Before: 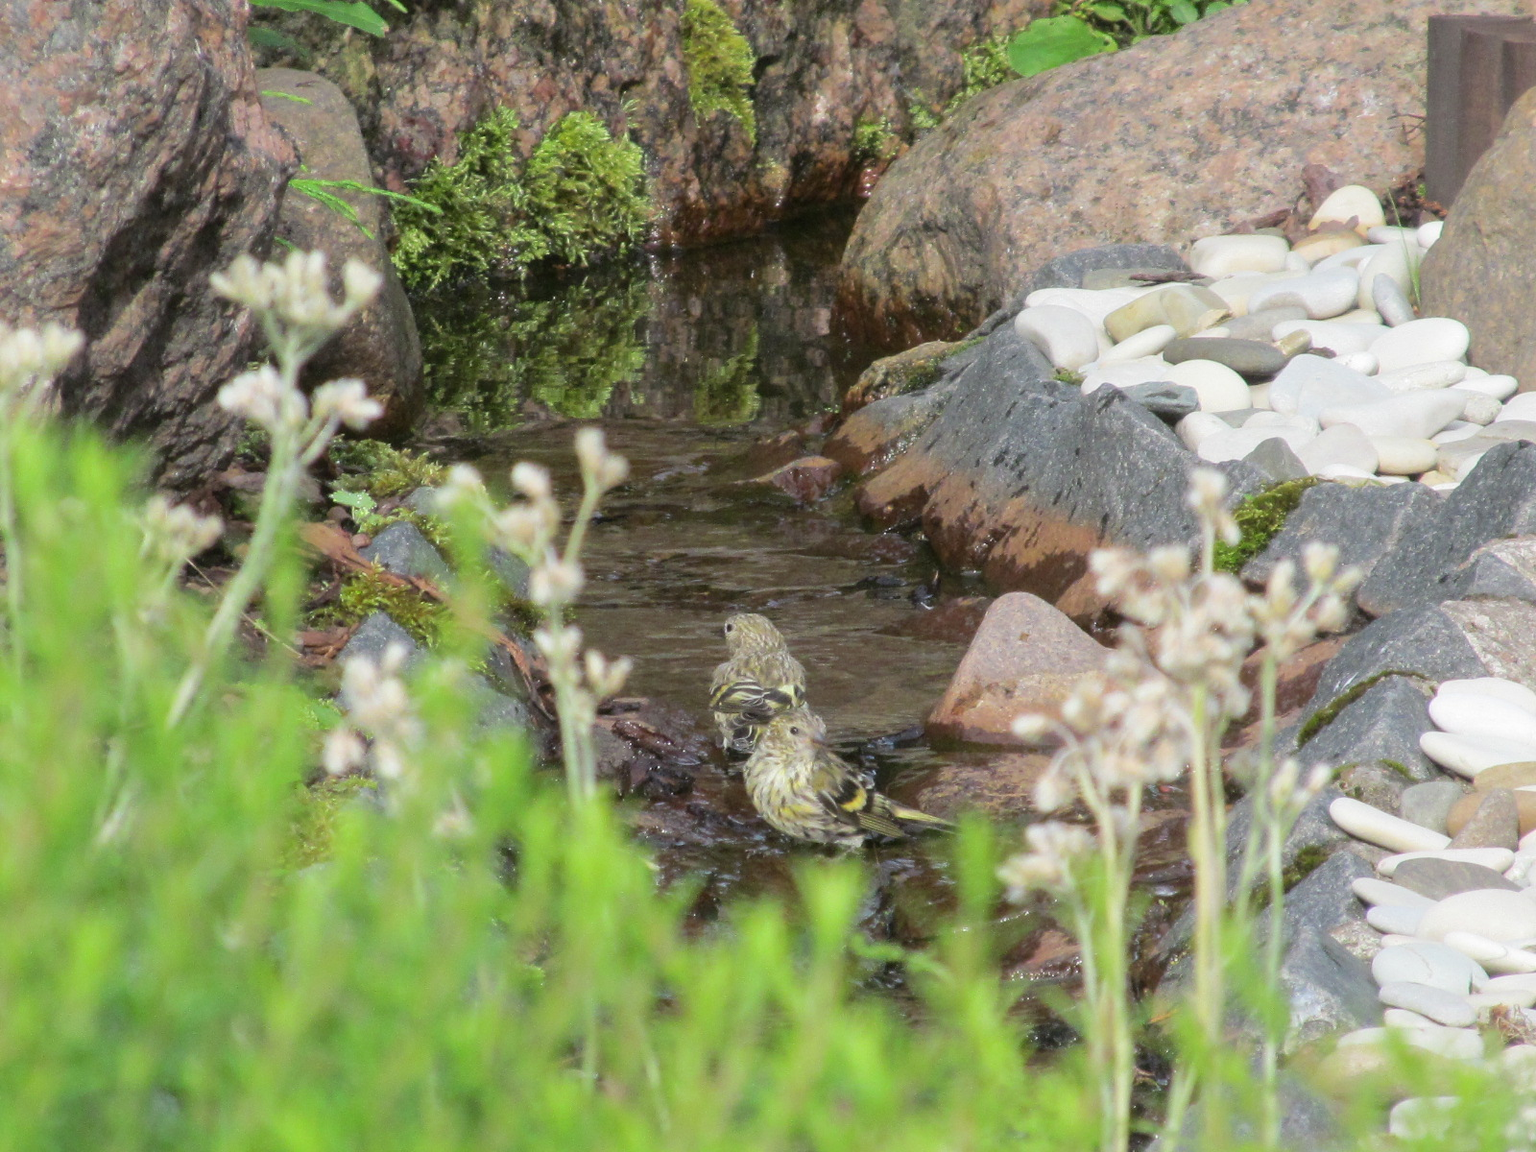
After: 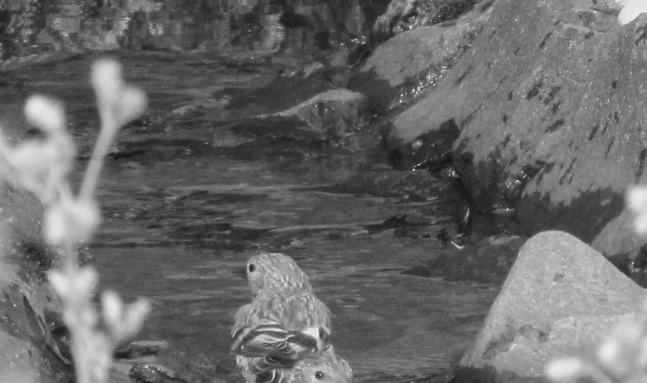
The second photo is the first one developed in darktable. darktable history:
monochrome: a 32, b 64, size 2.3, highlights 1
crop: left 31.751%, top 32.172%, right 27.8%, bottom 35.83%
